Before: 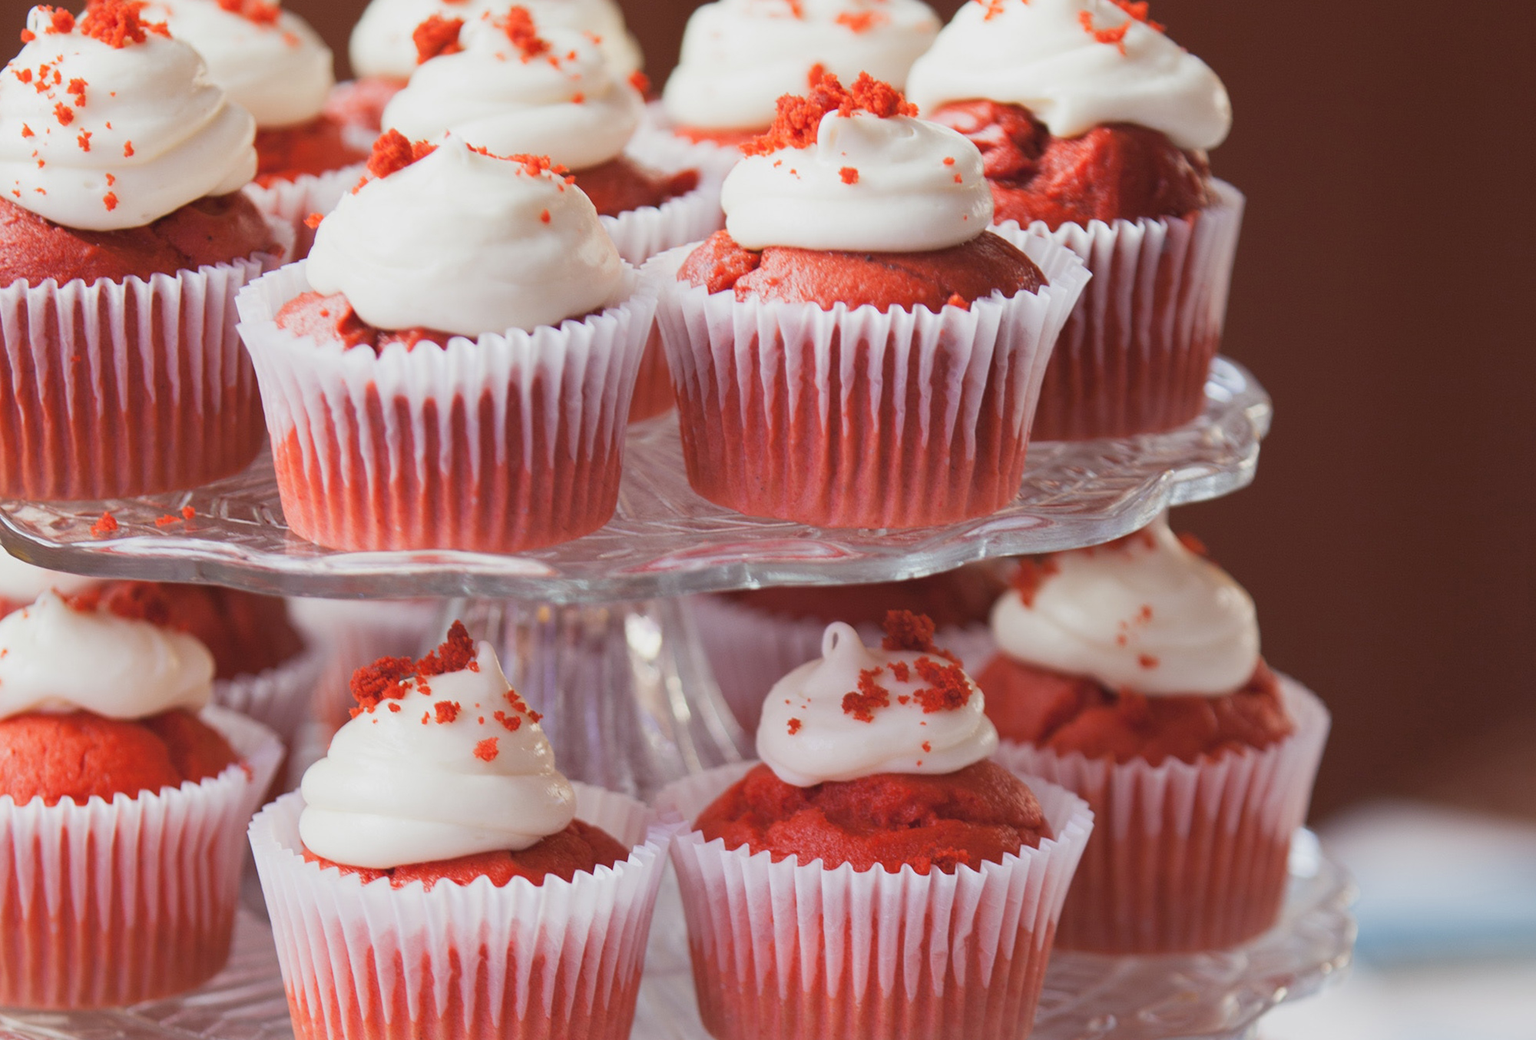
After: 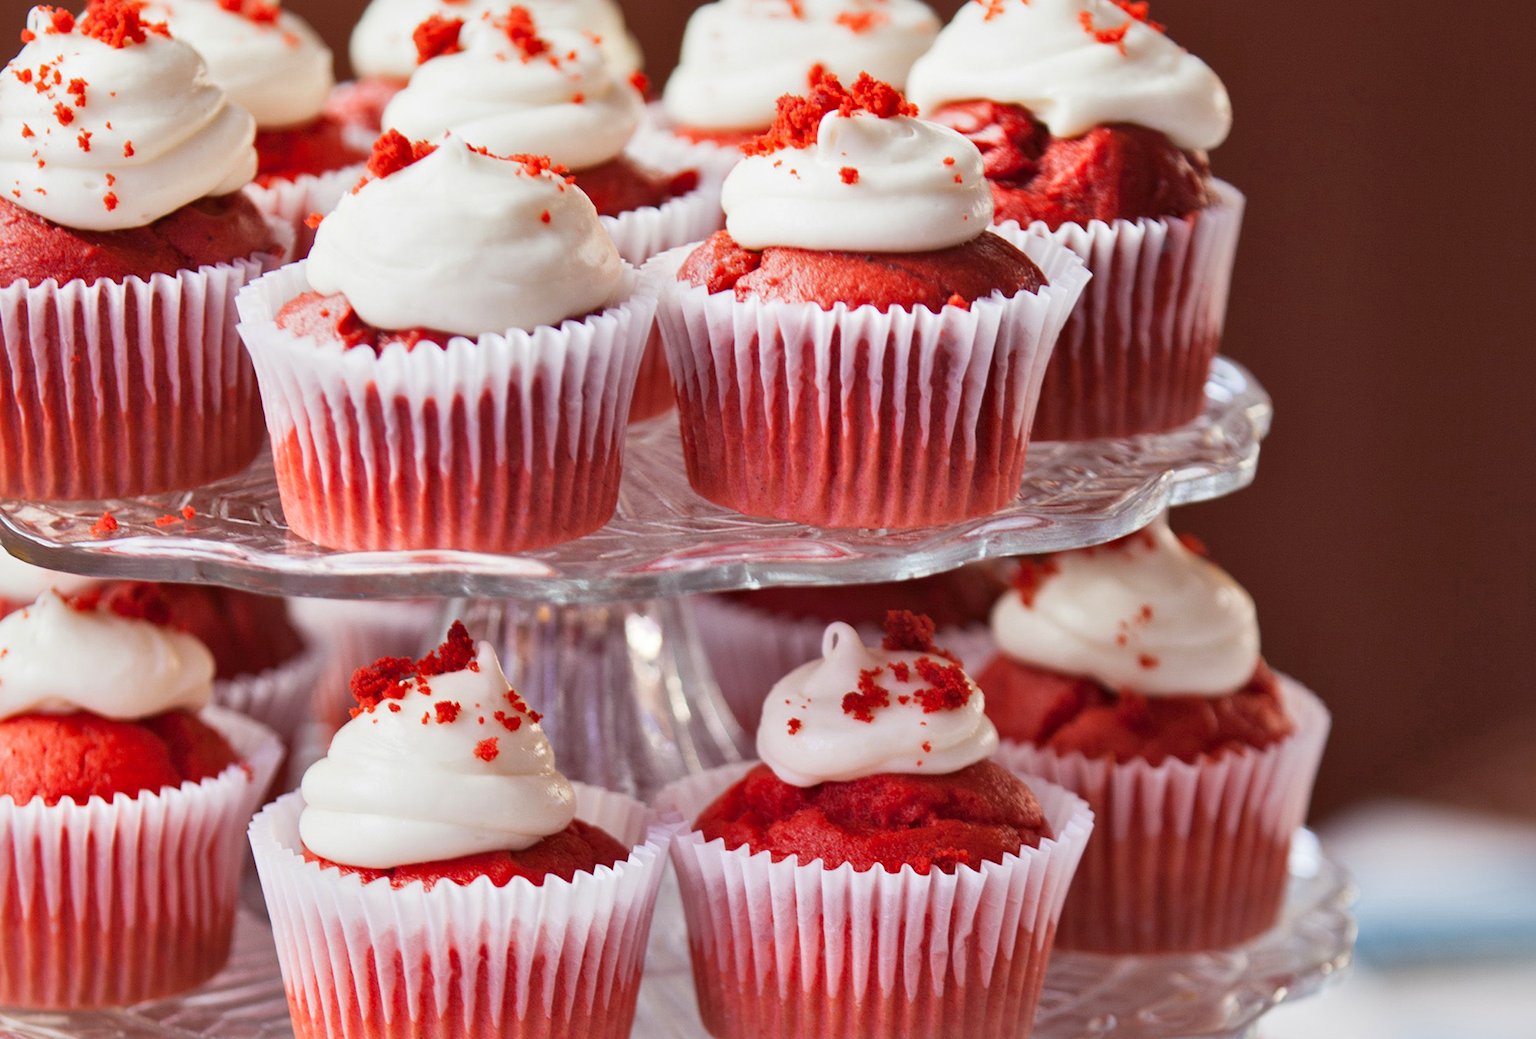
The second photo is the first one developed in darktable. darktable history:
contrast brightness saturation: contrast 0.04, saturation 0.16
local contrast: mode bilateral grid, contrast 25, coarseness 47, detail 151%, midtone range 0.2
